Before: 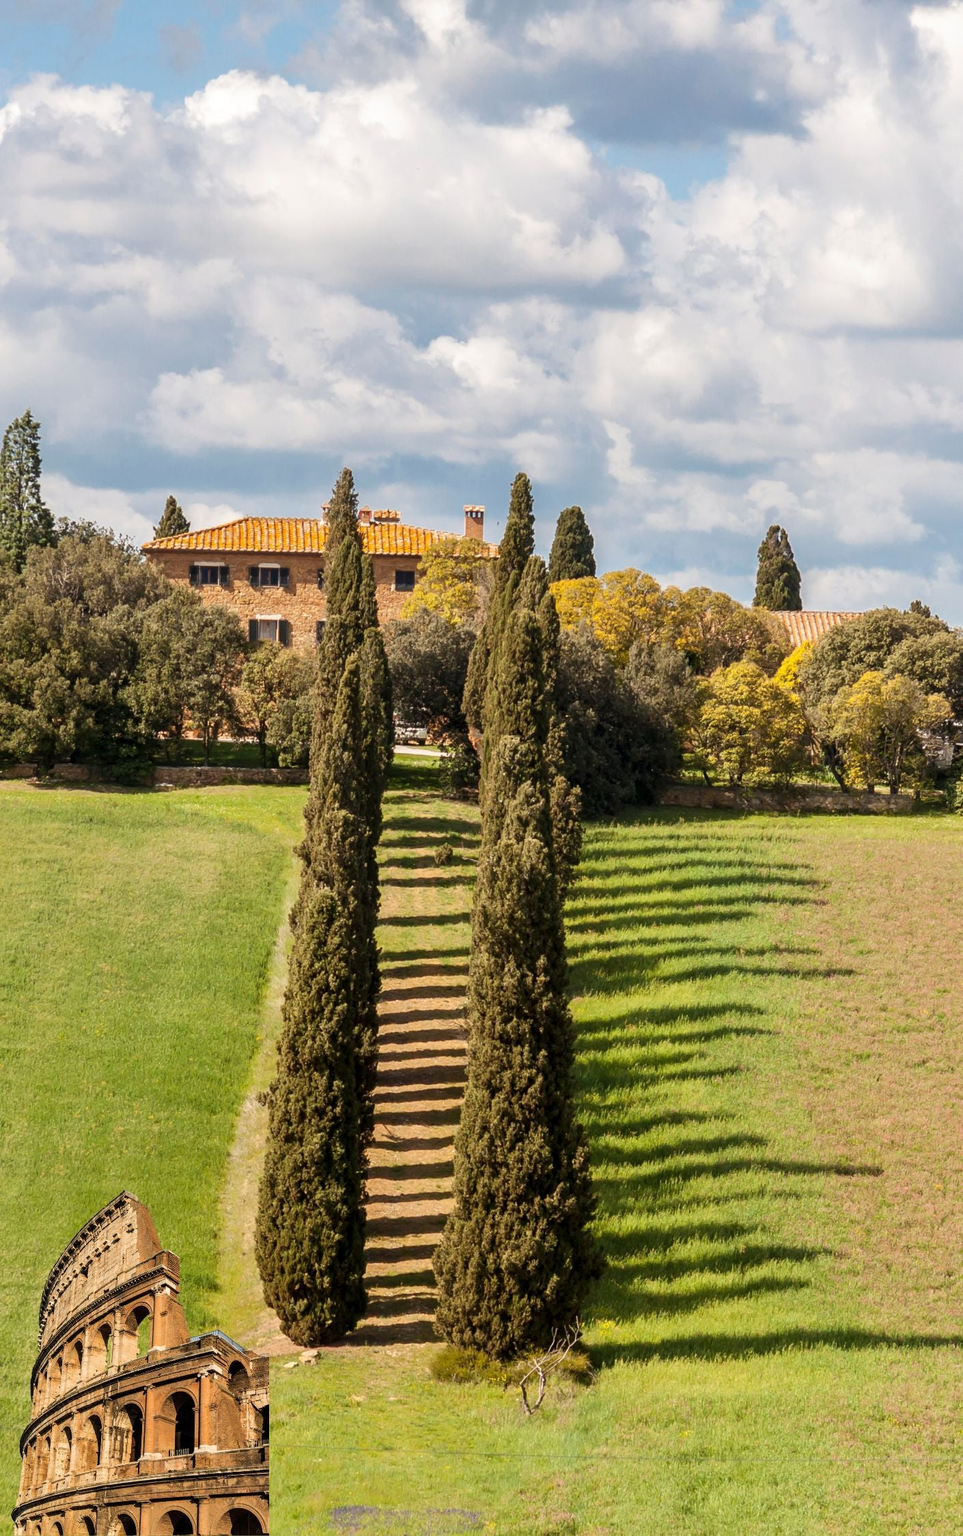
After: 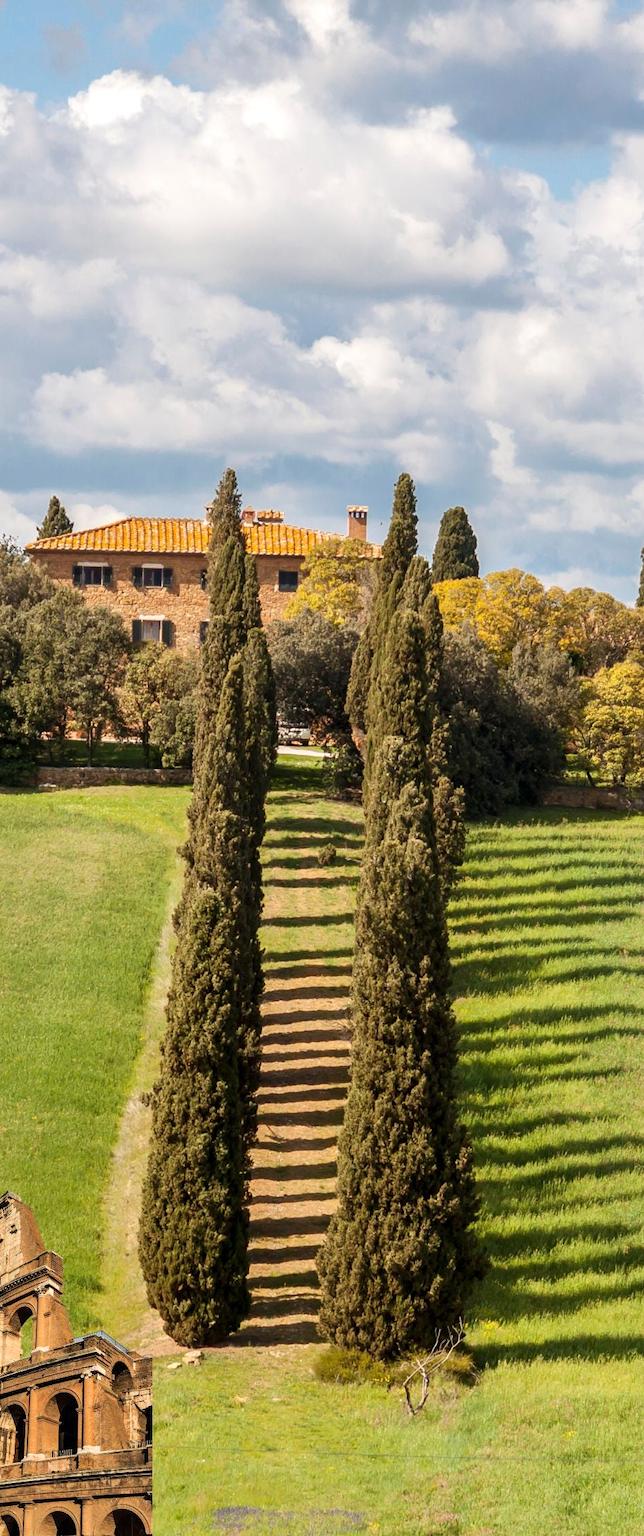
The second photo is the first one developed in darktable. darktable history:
crop and rotate: left 12.253%, right 20.764%
exposure: exposure 0.077 EV, compensate exposure bias true, compensate highlight preservation false
